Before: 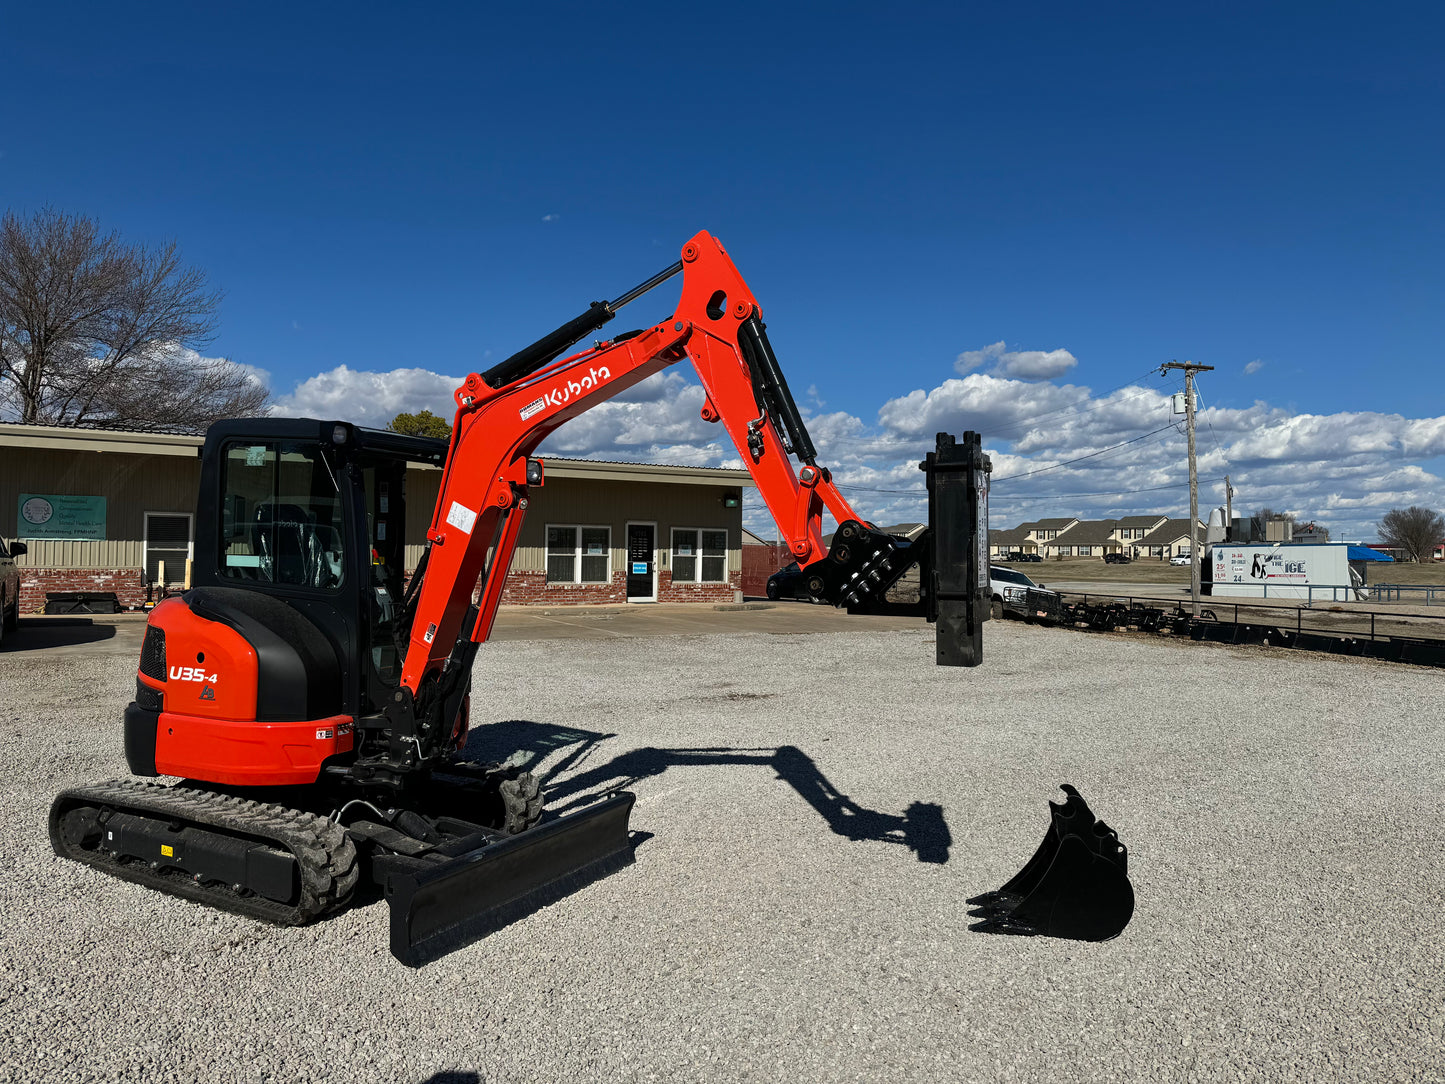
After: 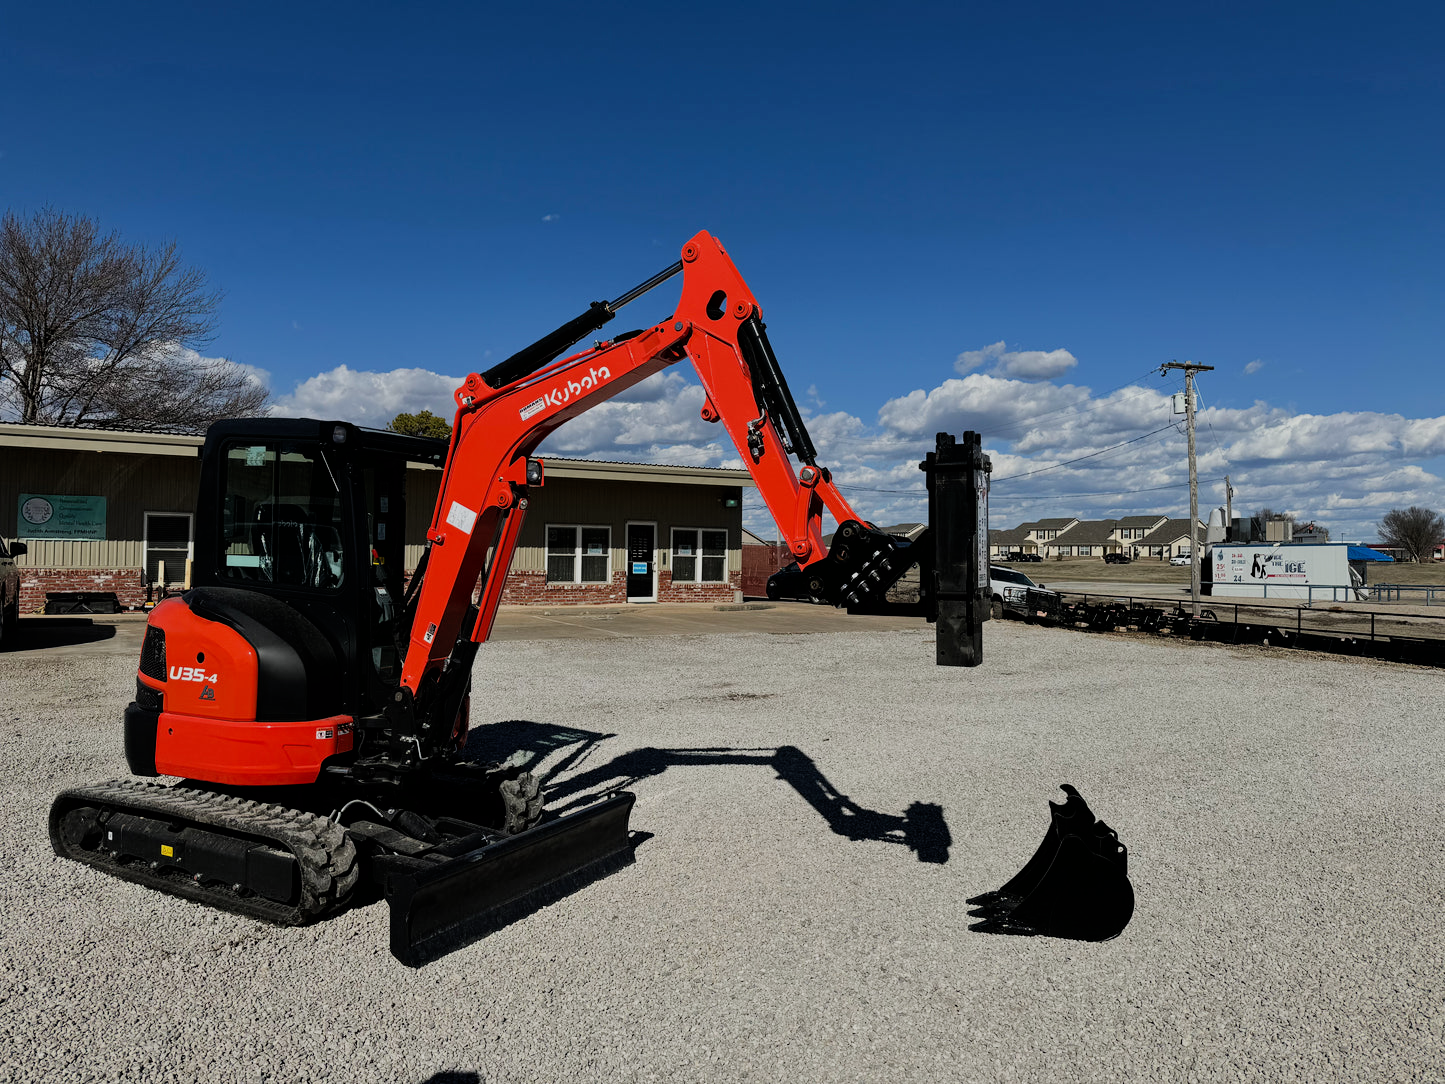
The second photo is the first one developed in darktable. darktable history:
filmic rgb: black relative exposure -7.65 EV, white relative exposure 4.56 EV, hardness 3.61, contrast 1.05
exposure: exposure -0.048 EV, compensate highlight preservation false
